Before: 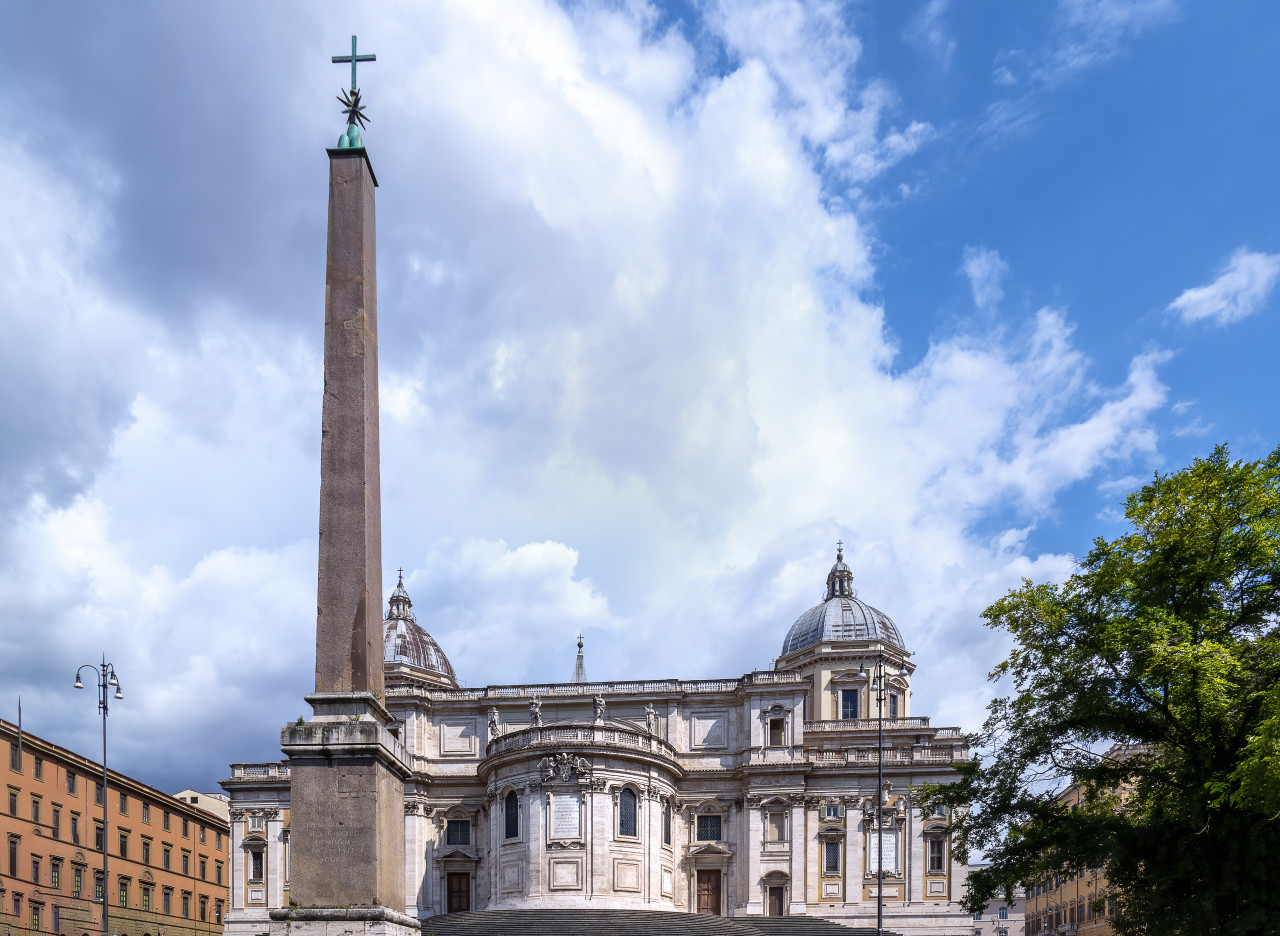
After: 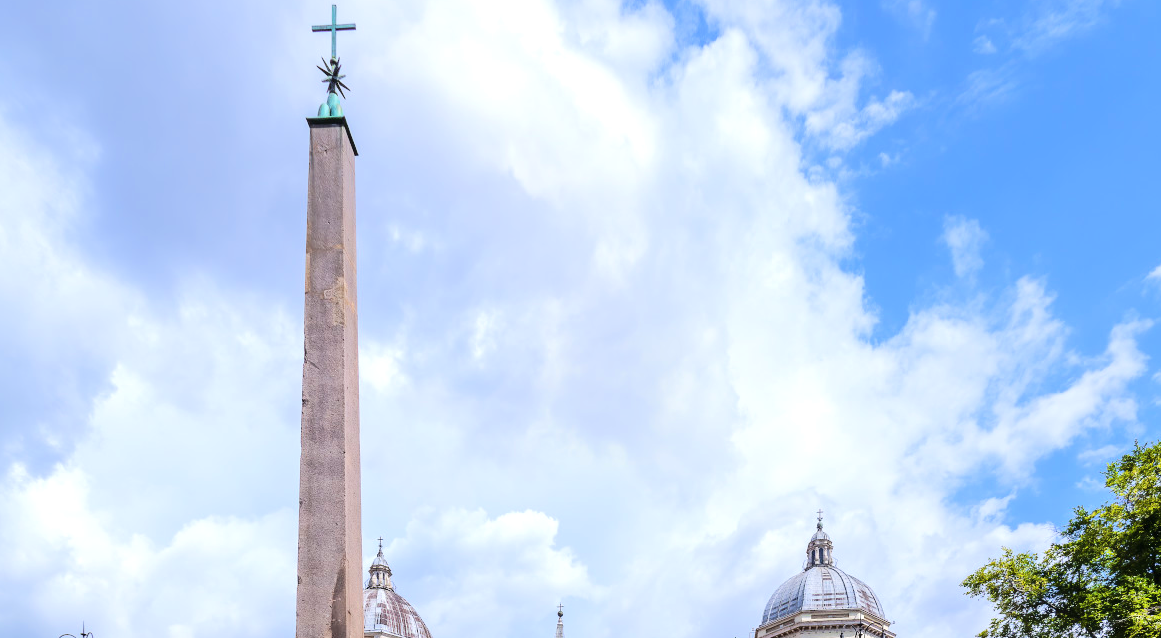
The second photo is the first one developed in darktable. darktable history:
tone equalizer: -7 EV 0.16 EV, -6 EV 0.603 EV, -5 EV 1.18 EV, -4 EV 1.32 EV, -3 EV 1.16 EV, -2 EV 0.6 EV, -1 EV 0.164 EV, edges refinement/feathering 500, mask exposure compensation -1.57 EV, preserve details no
exposure: exposure 0.078 EV, compensate highlight preservation false
crop: left 1.596%, top 3.382%, right 7.633%, bottom 28.411%
